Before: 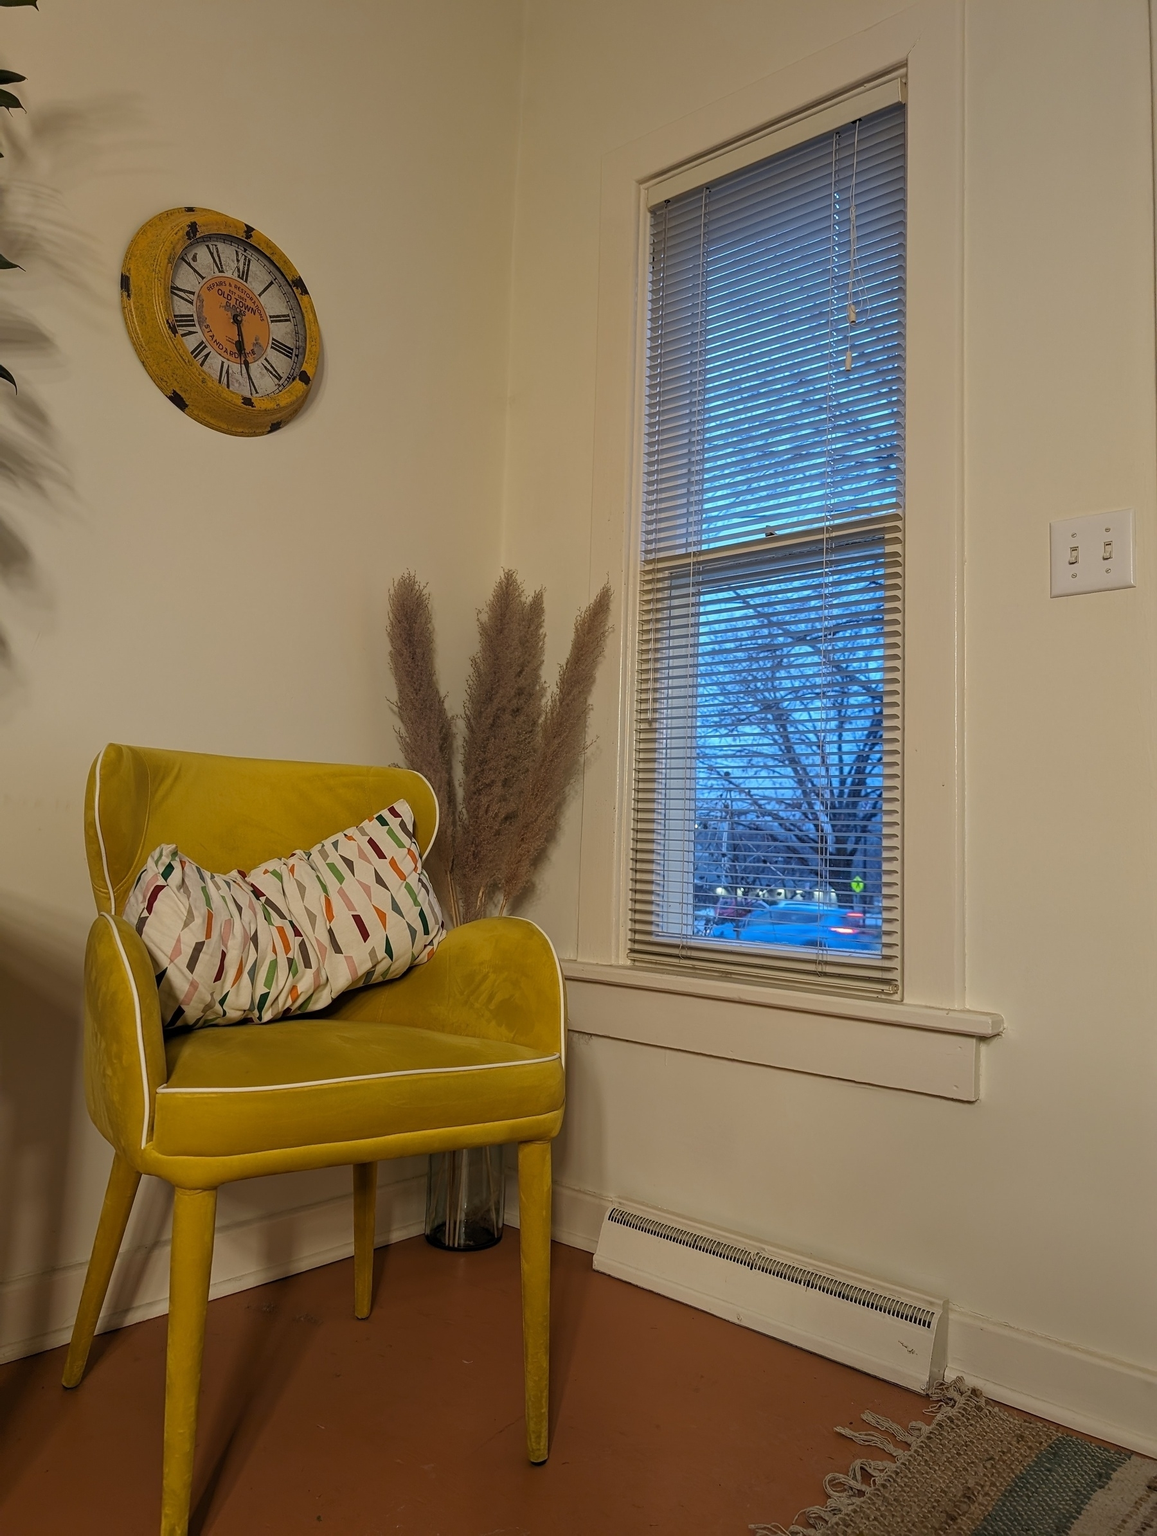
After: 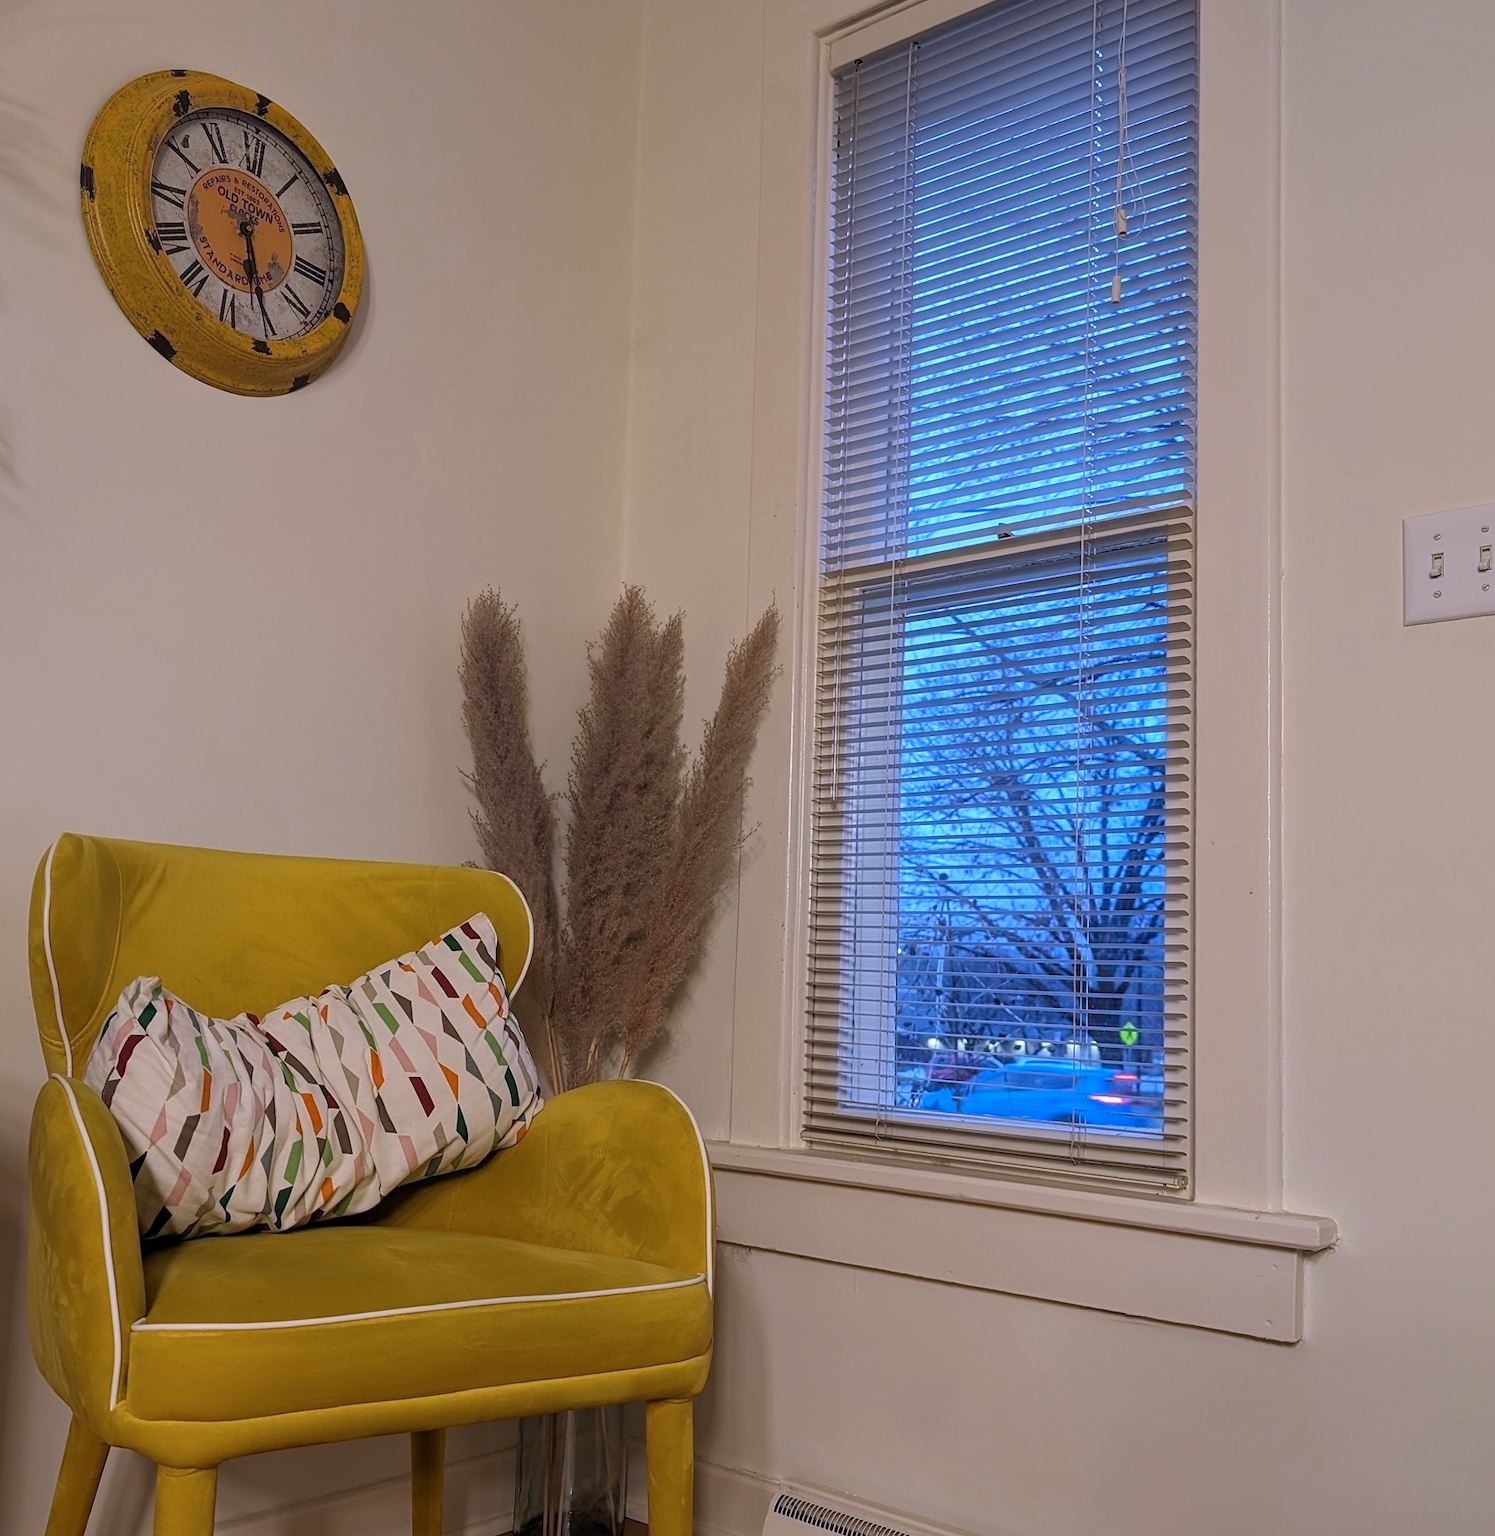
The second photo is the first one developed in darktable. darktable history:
crop: left 5.596%, top 10.314%, right 3.534%, bottom 19.395%
color calibration: output R [1.063, -0.012, -0.003, 0], output B [-0.079, 0.047, 1, 0], illuminant custom, x 0.389, y 0.387, temperature 3838.64 K
